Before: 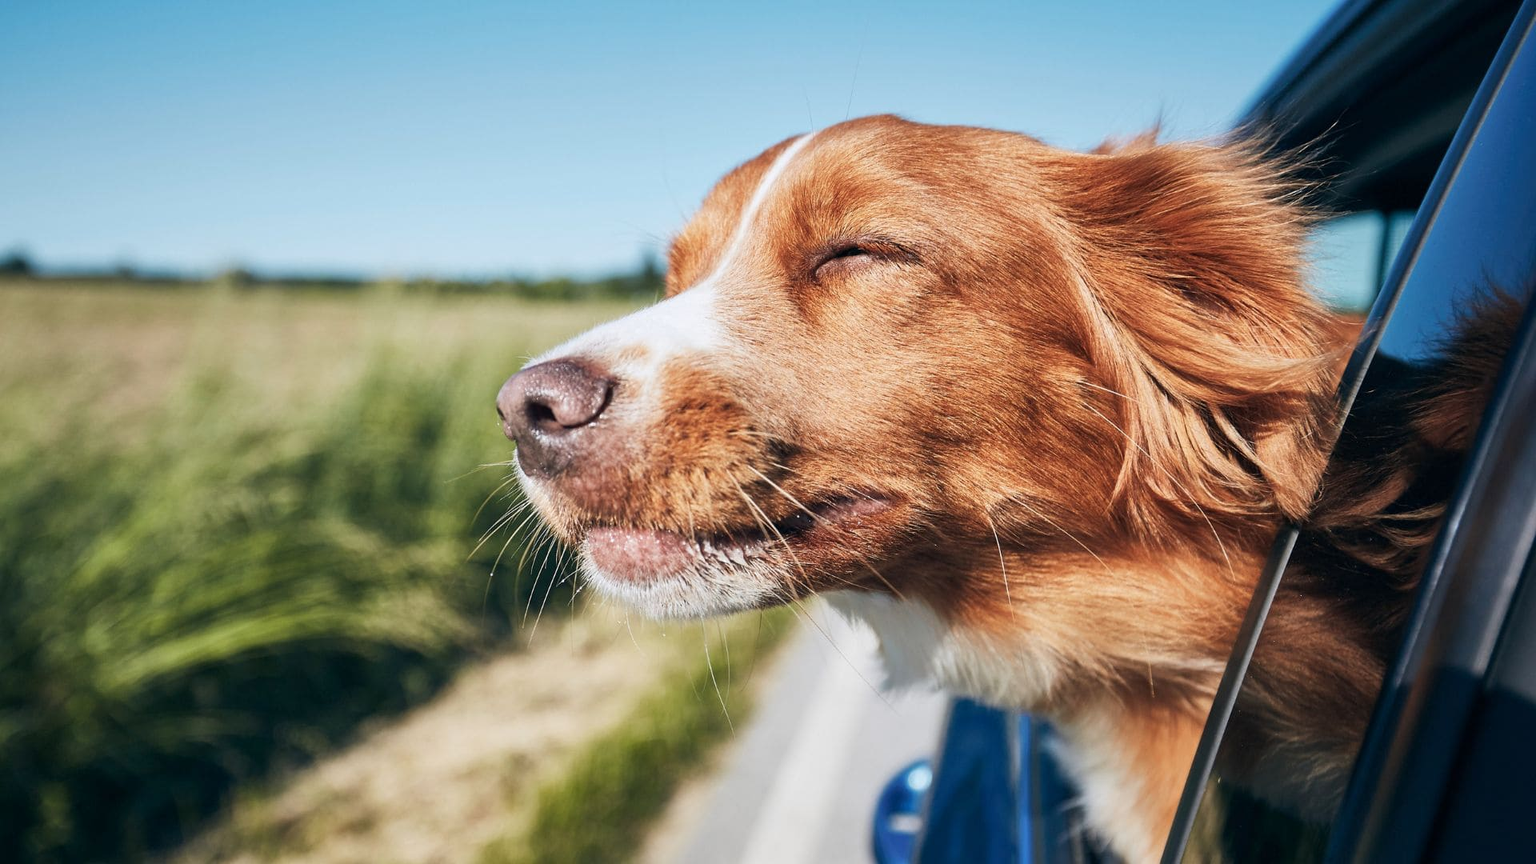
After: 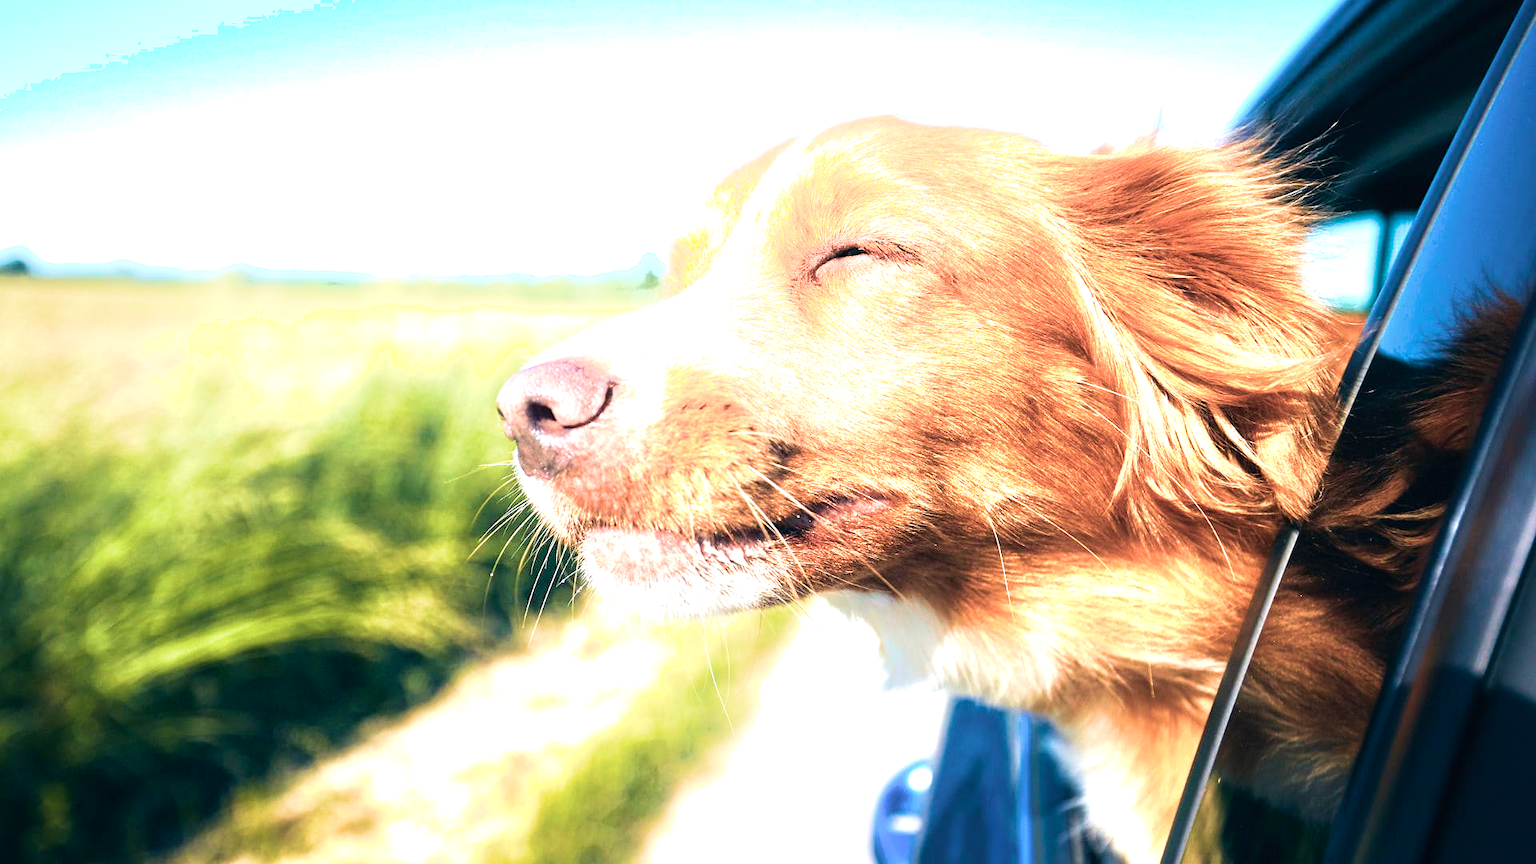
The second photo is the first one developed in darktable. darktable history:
tone equalizer: -8 EV -0.733 EV, -7 EV -0.712 EV, -6 EV -0.6 EV, -5 EV -0.378 EV, -3 EV 0.38 EV, -2 EV 0.6 EV, -1 EV 0.68 EV, +0 EV 0.771 EV
exposure: black level correction -0.002, exposure 0.544 EV, compensate highlight preservation false
velvia: strength 67.6%, mid-tones bias 0.967
shadows and highlights: shadows -22.34, highlights 45.08, soften with gaussian
